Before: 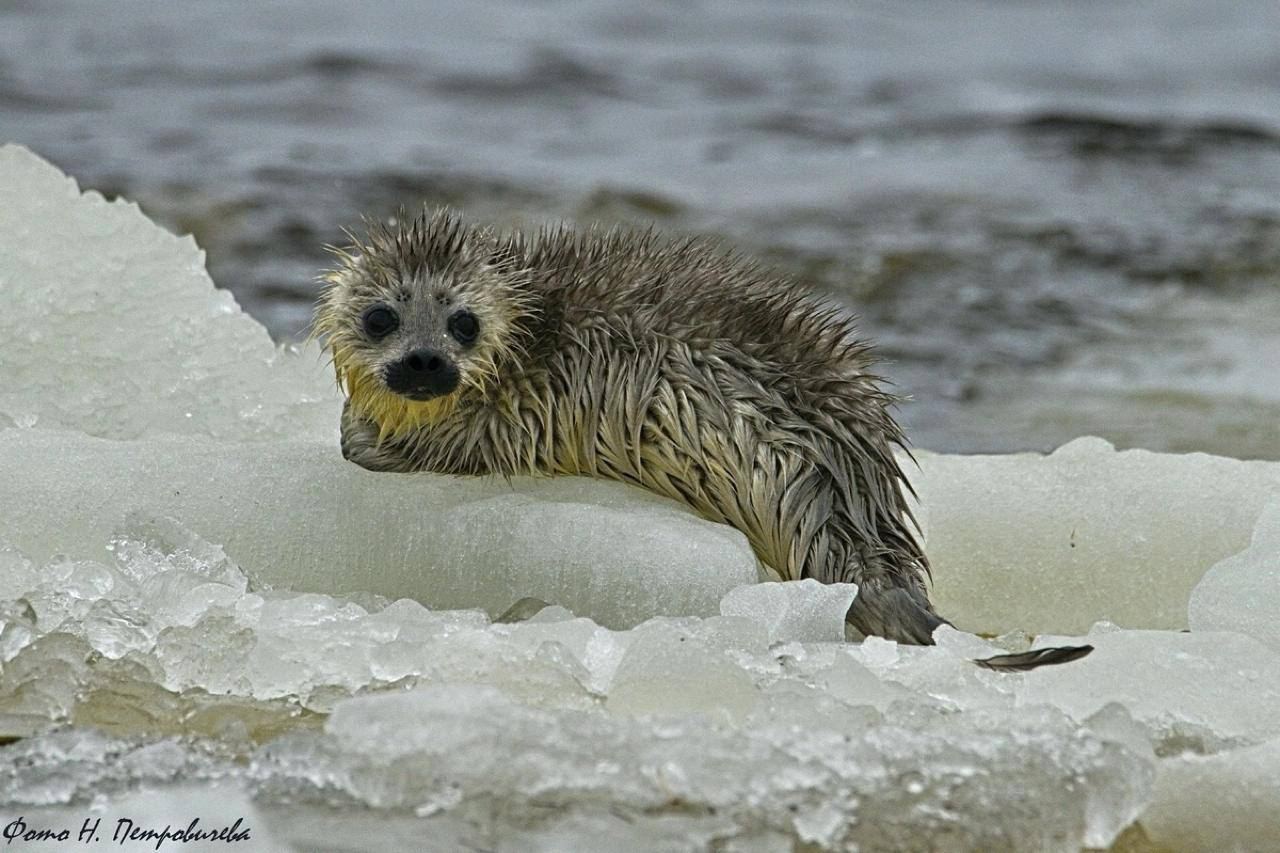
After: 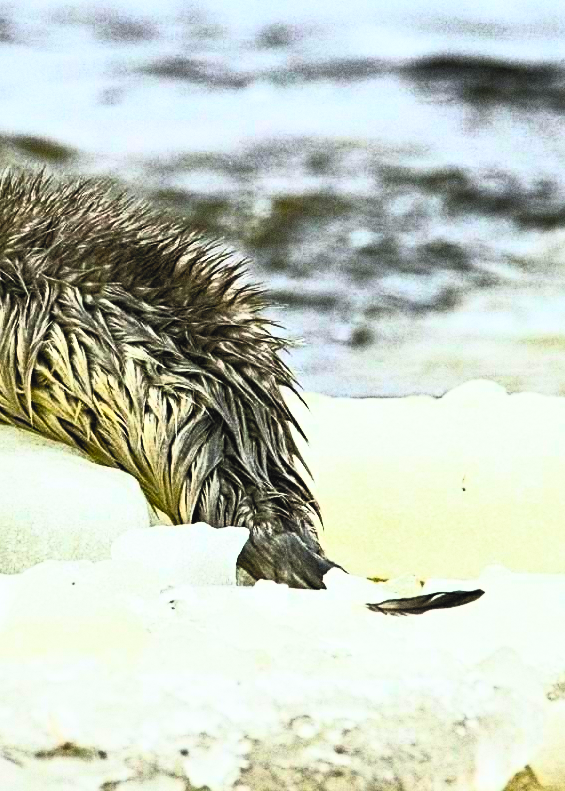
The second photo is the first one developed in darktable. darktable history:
tone equalizer: -7 EV 0.18 EV, -6 EV 0.12 EV, -5 EV 0.08 EV, -4 EV 0.04 EV, -2 EV -0.02 EV, -1 EV -0.04 EV, +0 EV -0.06 EV, luminance estimator HSV value / RGB max
crop: left 47.628%, top 6.643%, right 7.874%
grain: coarseness 8.68 ISO, strength 31.94%
contrast brightness saturation: contrast 1, brightness 1, saturation 1
filmic rgb: black relative exposure -5 EV, hardness 2.88, contrast 1.2, highlights saturation mix -30%
